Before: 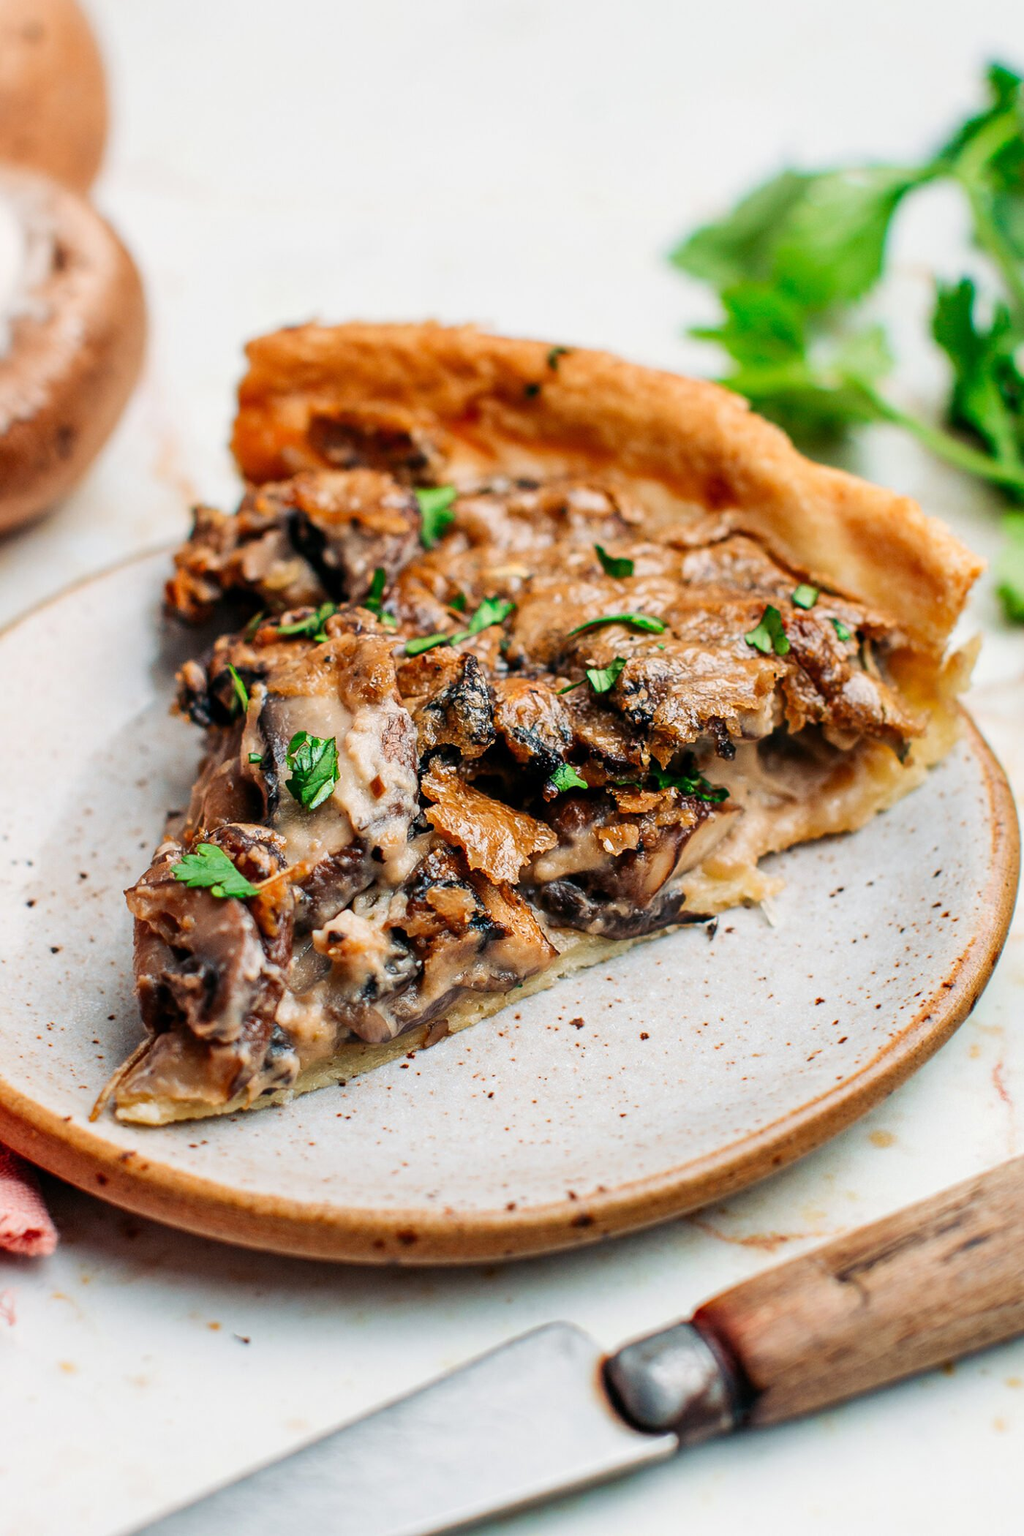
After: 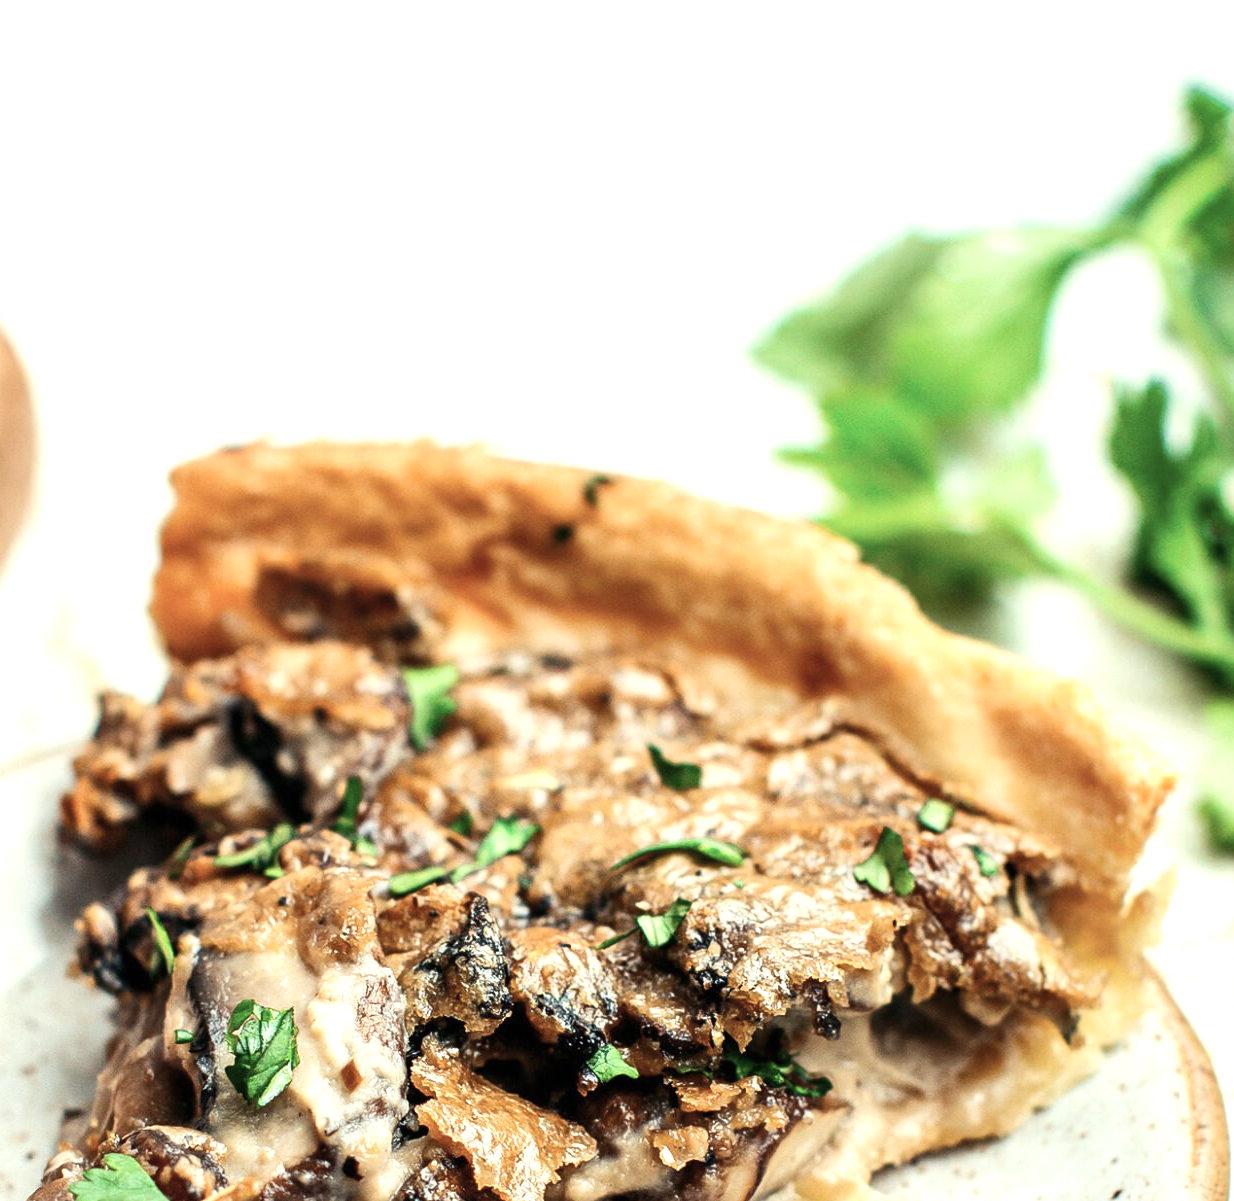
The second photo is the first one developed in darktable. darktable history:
crop and rotate: left 11.812%, bottom 42.776%
color correction: highlights a* -4.28, highlights b* 6.53
exposure: black level correction 0, exposure 0.7 EV, compensate exposure bias true, compensate highlight preservation false
contrast brightness saturation: contrast 0.1, saturation -0.36
